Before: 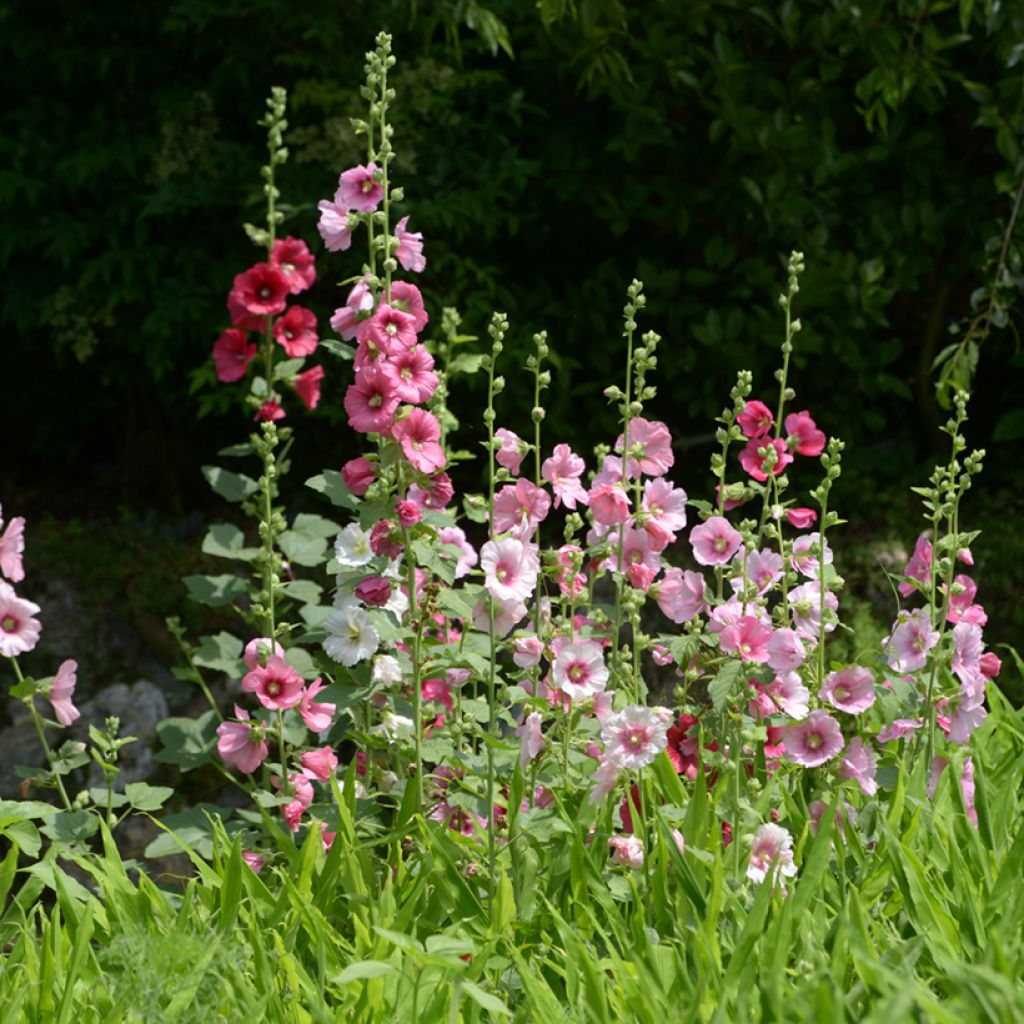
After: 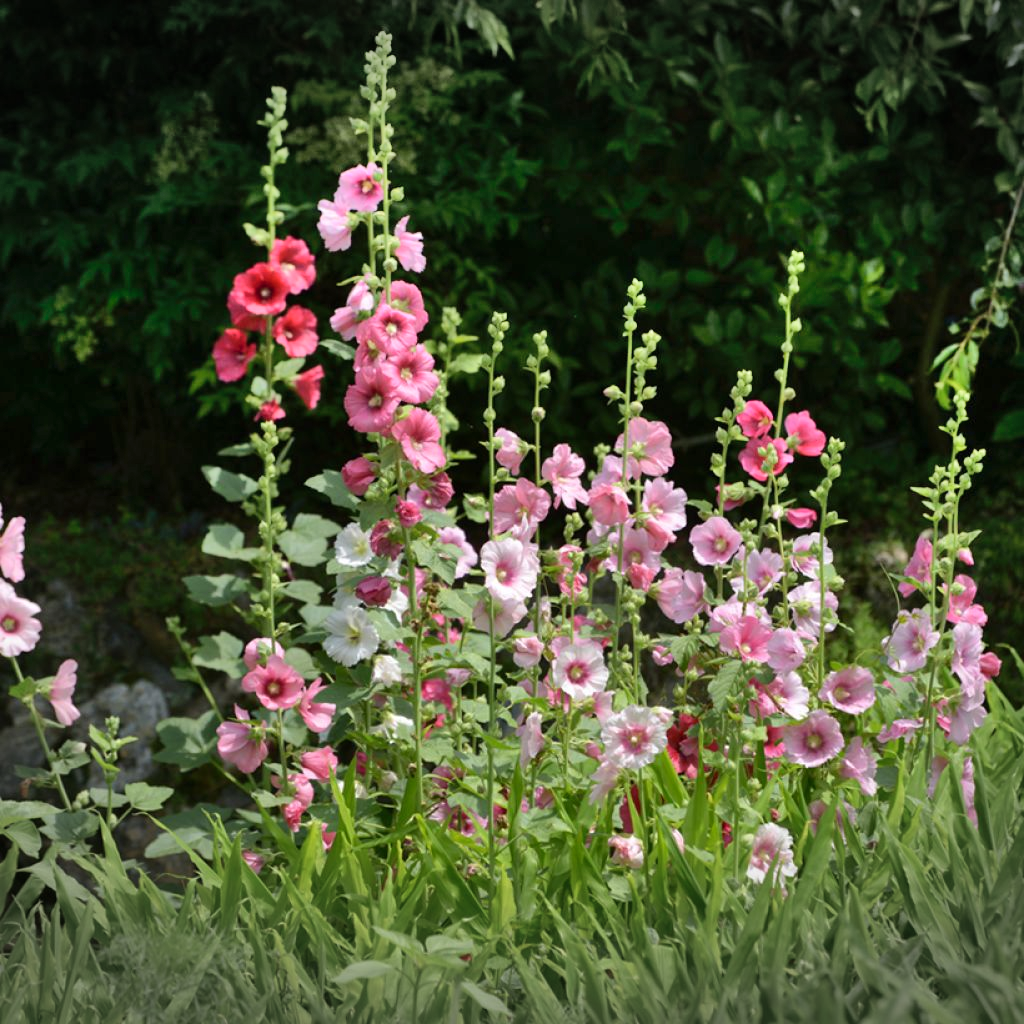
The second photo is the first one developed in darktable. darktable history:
vignetting: fall-off start 99.74%, width/height ratio 1.32
shadows and highlights: shadows 61.09, soften with gaussian
